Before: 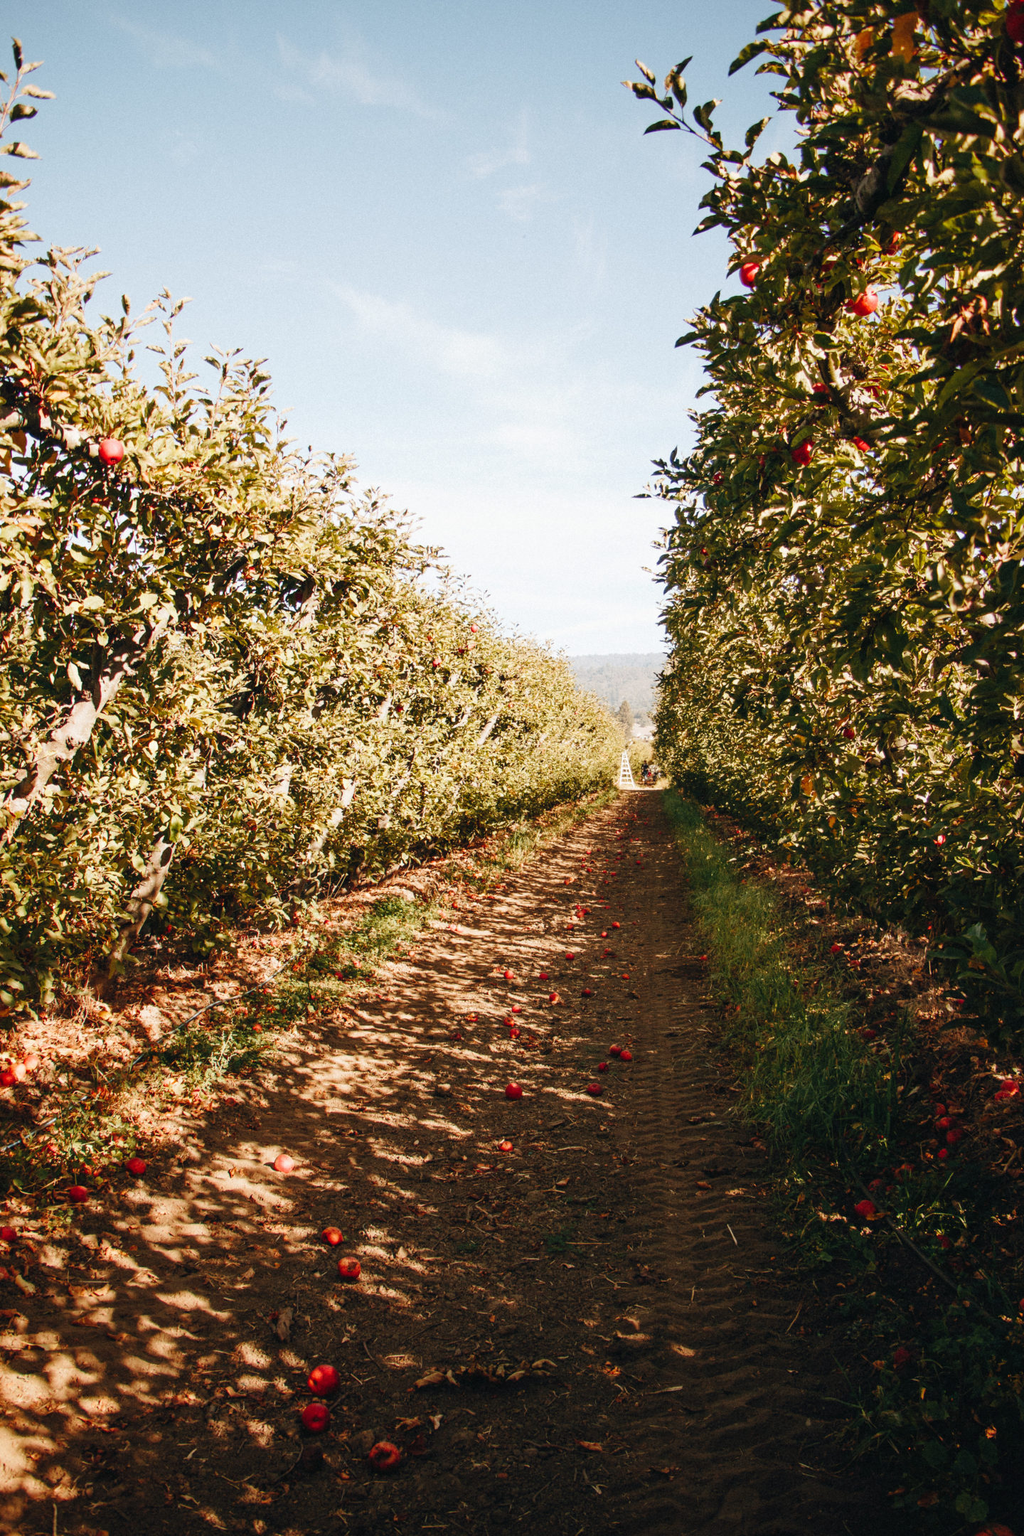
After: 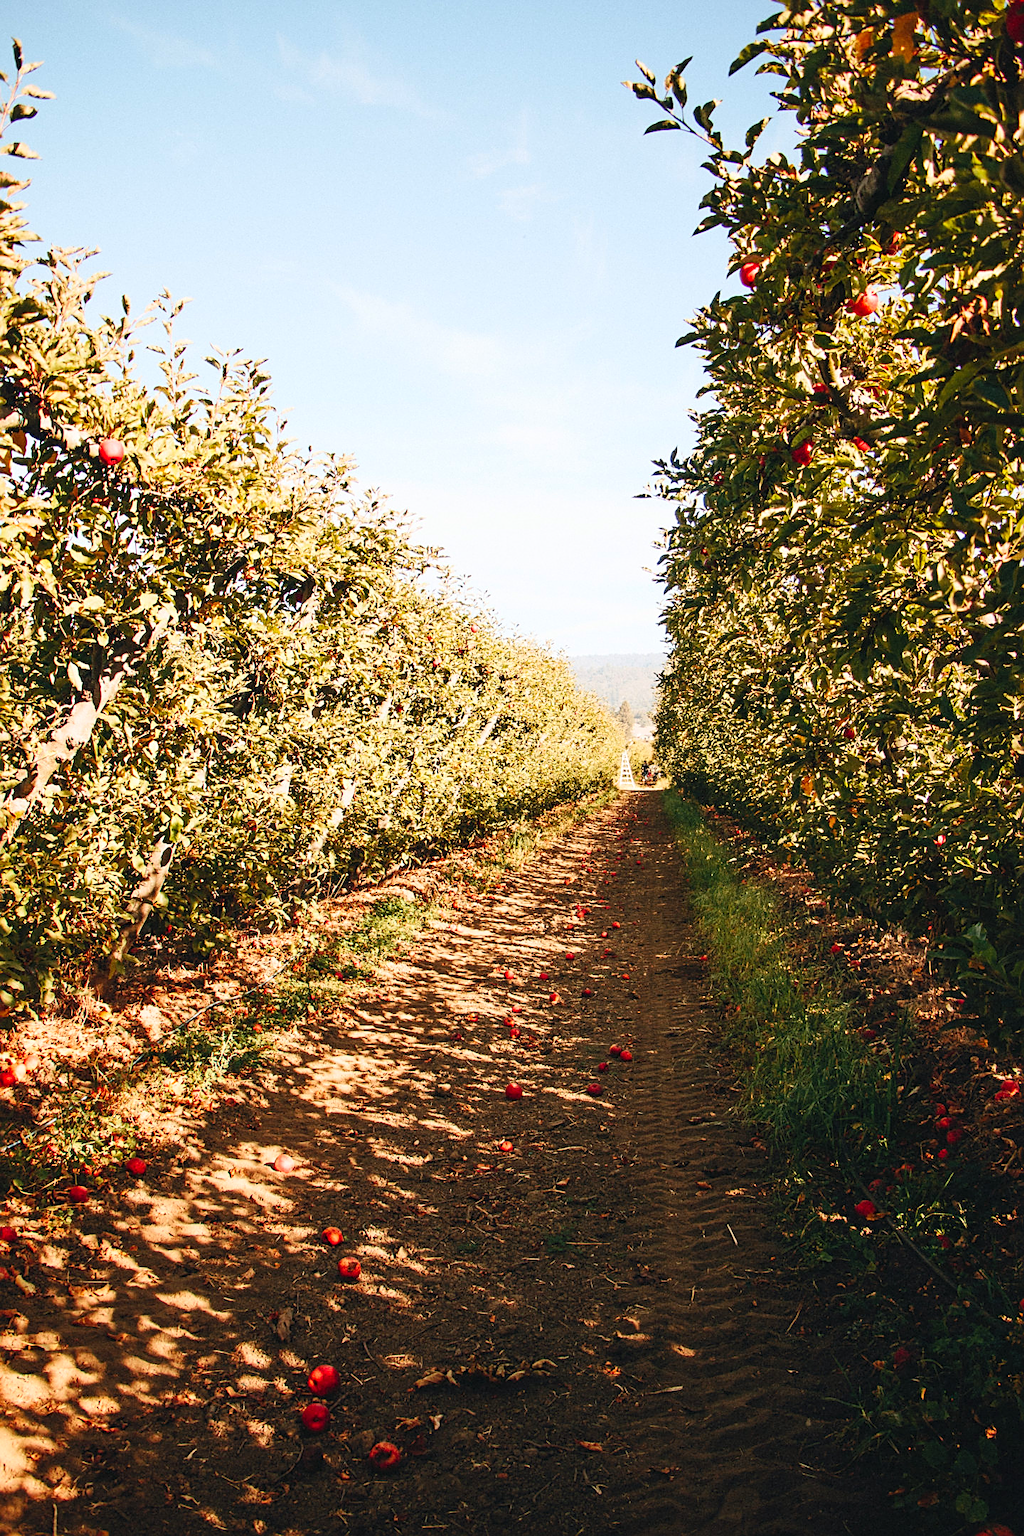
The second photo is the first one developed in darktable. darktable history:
sharpen: amount 0.55
contrast brightness saturation: contrast 0.2, brightness 0.16, saturation 0.22
